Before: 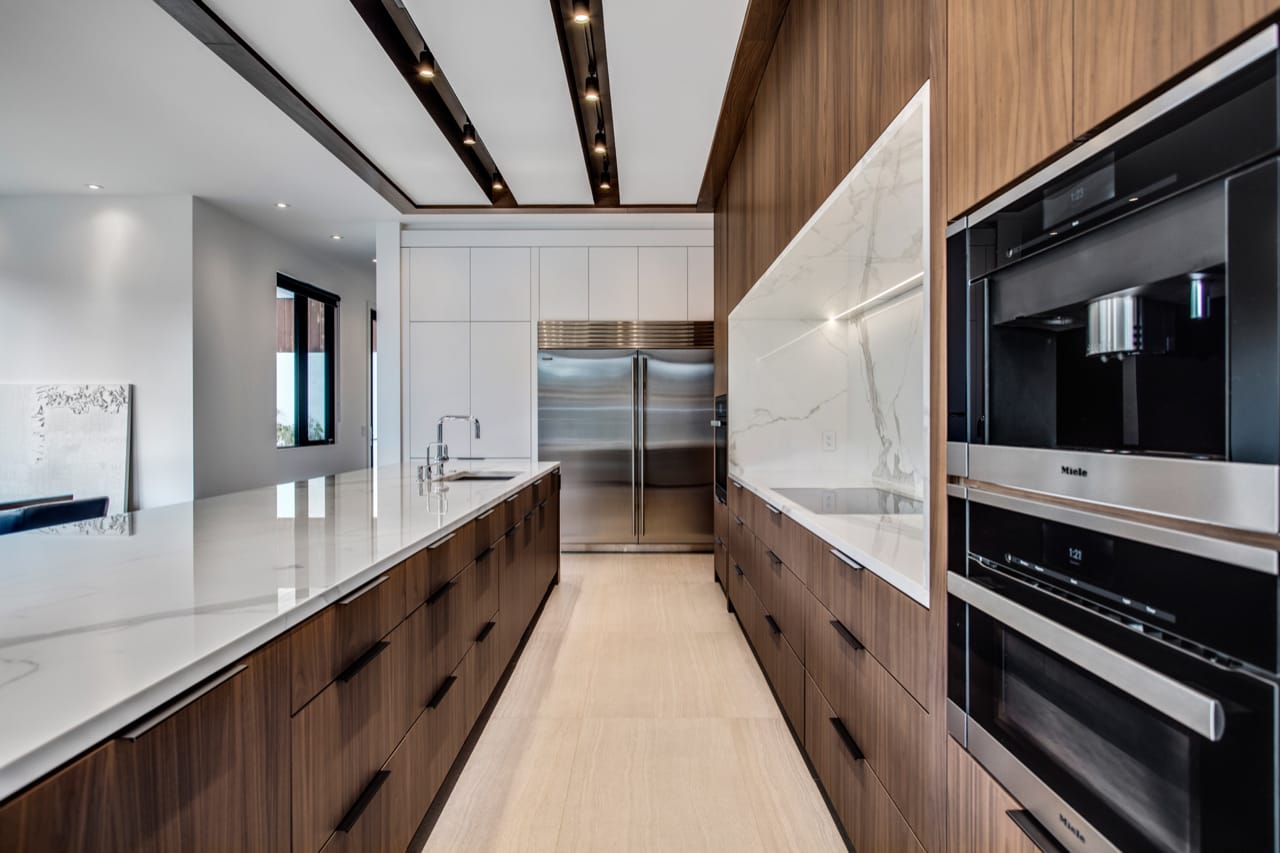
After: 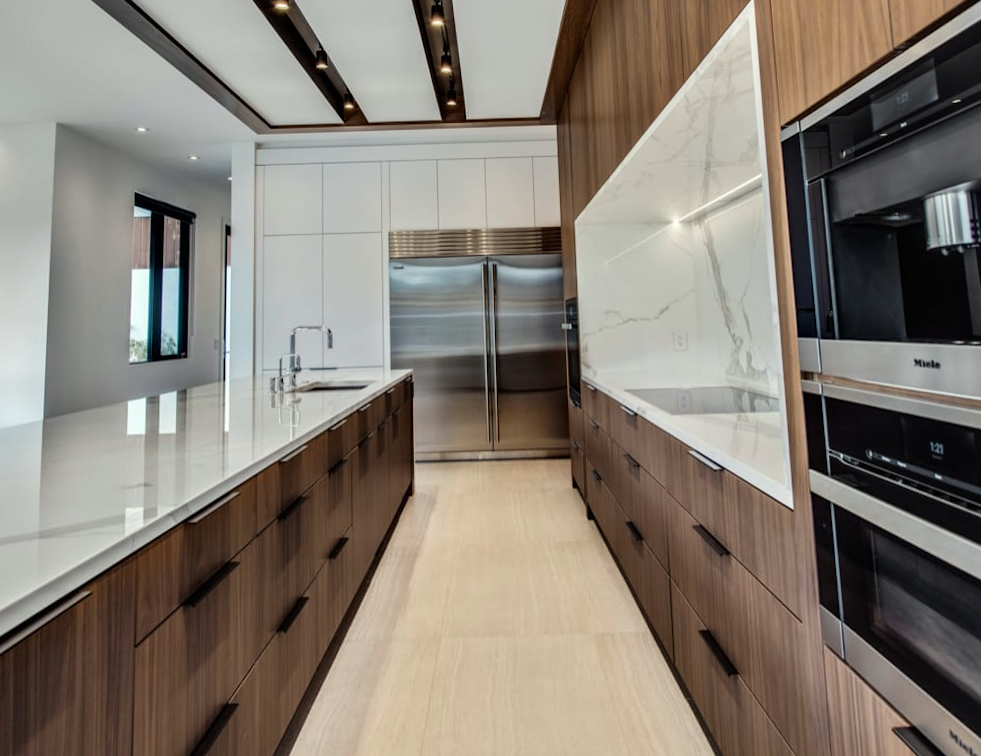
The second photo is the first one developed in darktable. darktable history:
rotate and perspective: rotation -1.68°, lens shift (vertical) -0.146, crop left 0.049, crop right 0.912, crop top 0.032, crop bottom 0.96
crop: left 9.807%, top 6.259%, right 7.334%, bottom 2.177%
color correction: highlights a* -2.68, highlights b* 2.57
